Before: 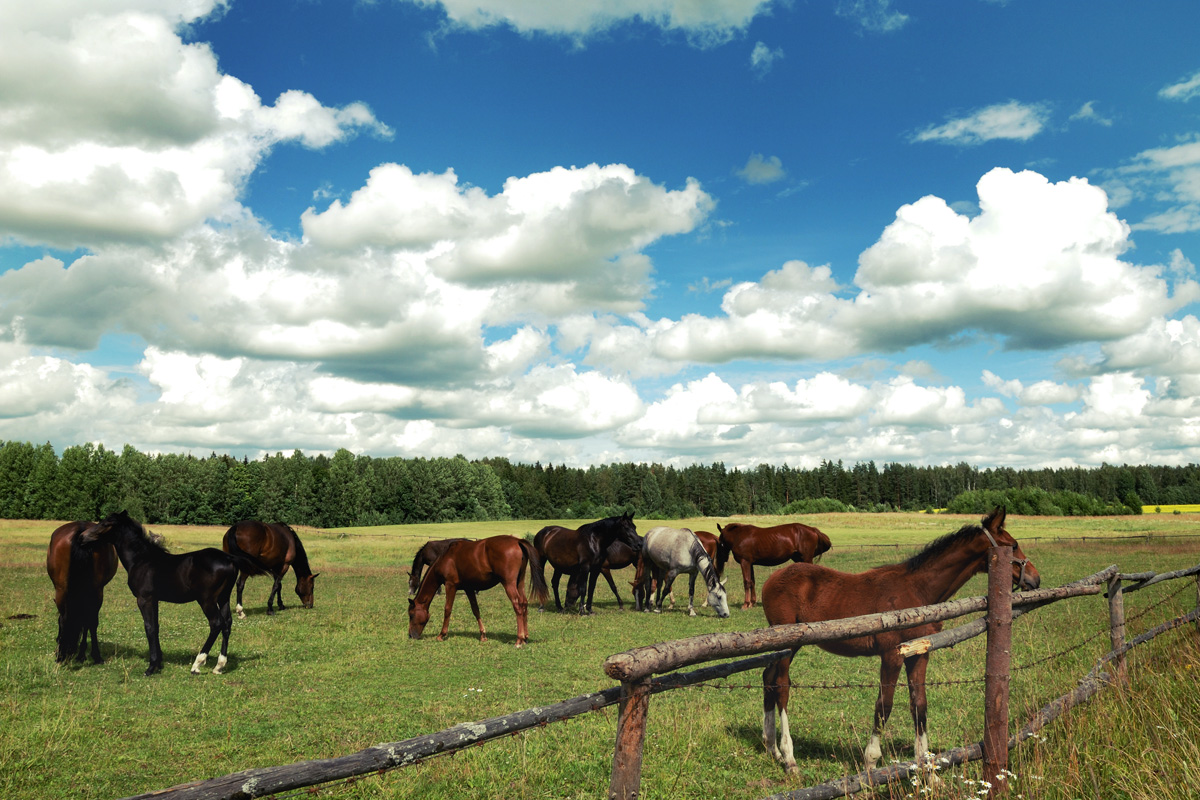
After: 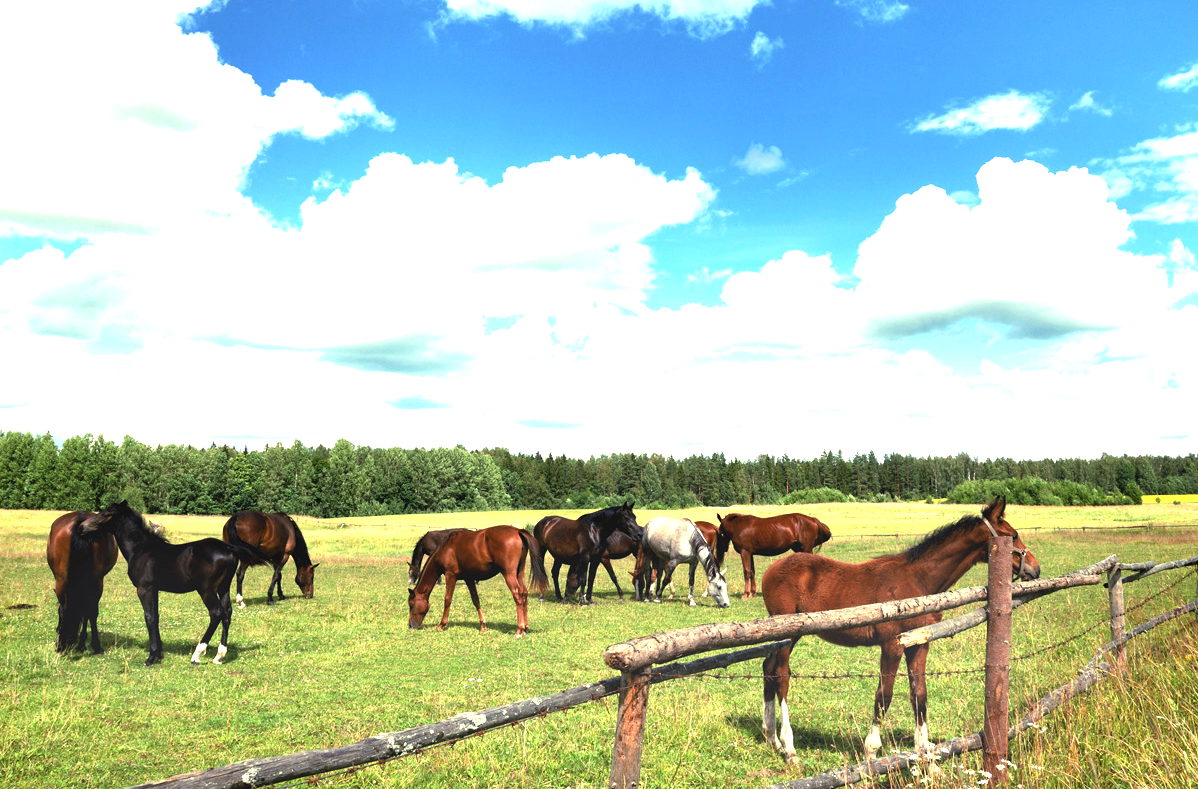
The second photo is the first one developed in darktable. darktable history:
crop: top 1.3%, right 0.086%
exposure: black level correction 0, exposure 1.473 EV, compensate highlight preservation false
